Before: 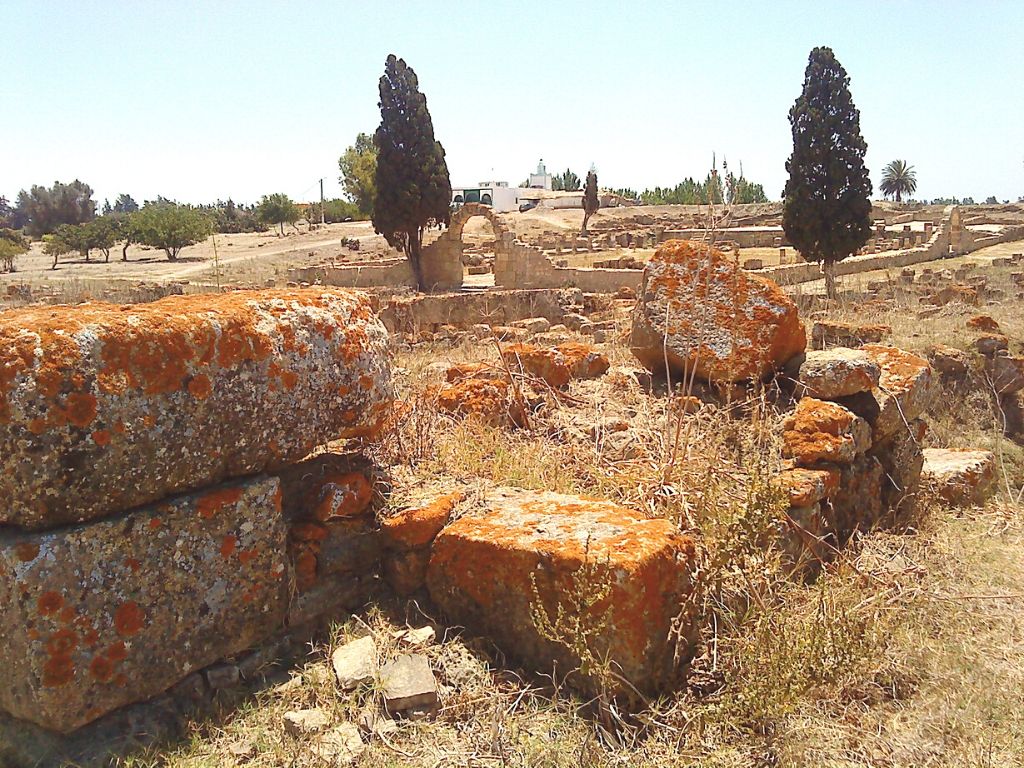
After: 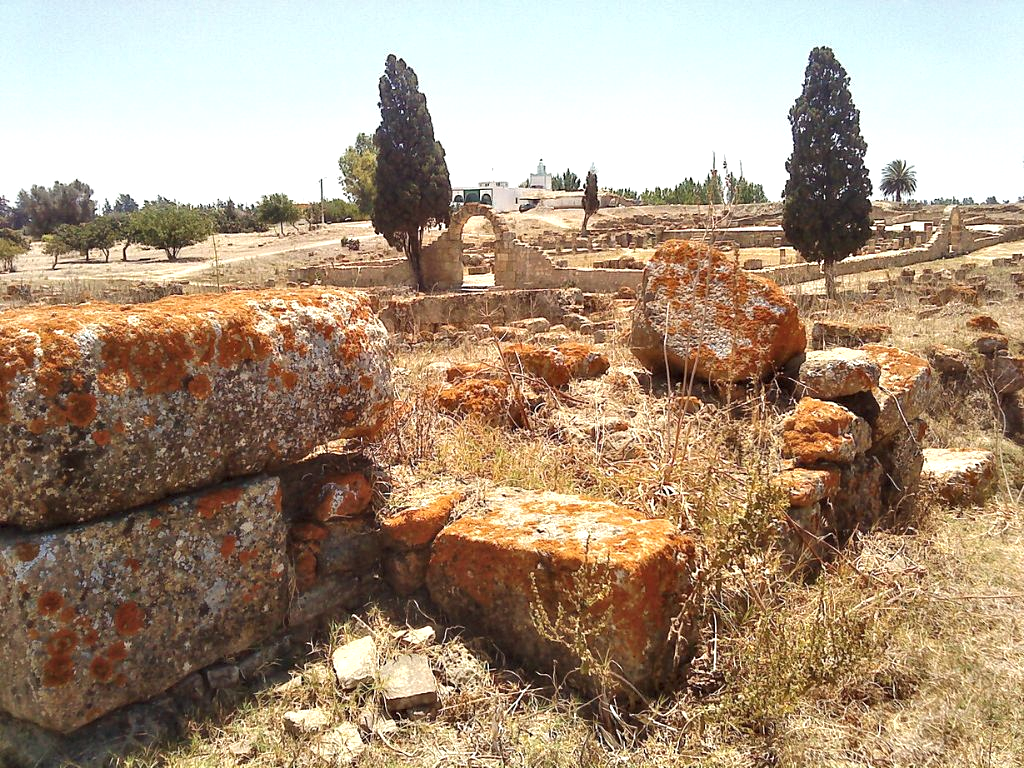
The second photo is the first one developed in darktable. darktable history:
local contrast: highlights 99%, shadows 86%, detail 160%, midtone range 0.2
contrast equalizer: y [[0.514, 0.573, 0.581, 0.508, 0.5, 0.5], [0.5 ×6], [0.5 ×6], [0 ×6], [0 ×6]]
